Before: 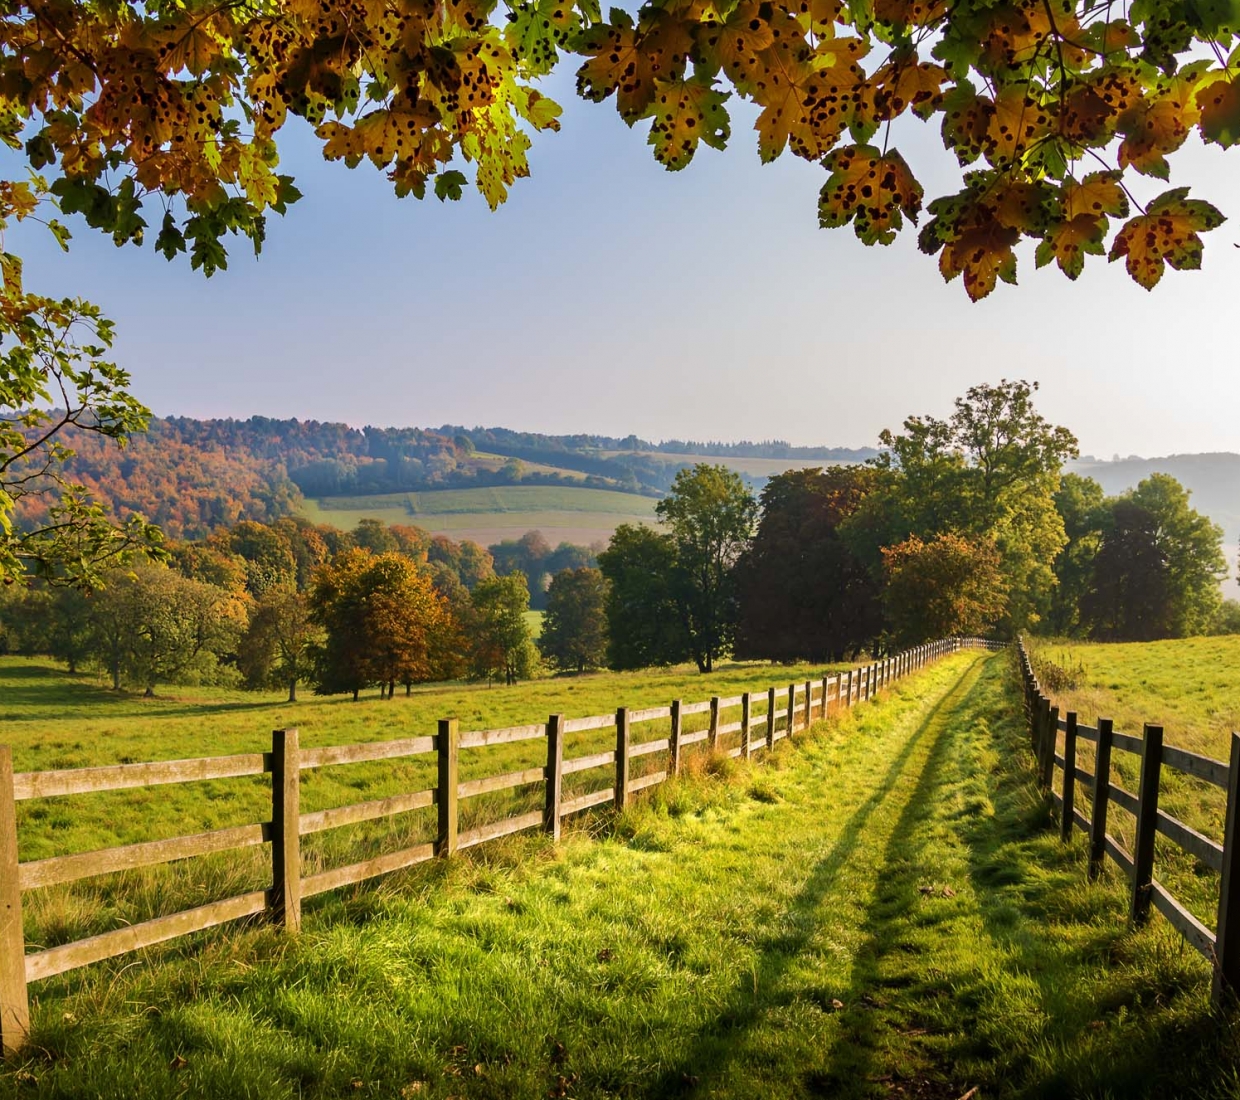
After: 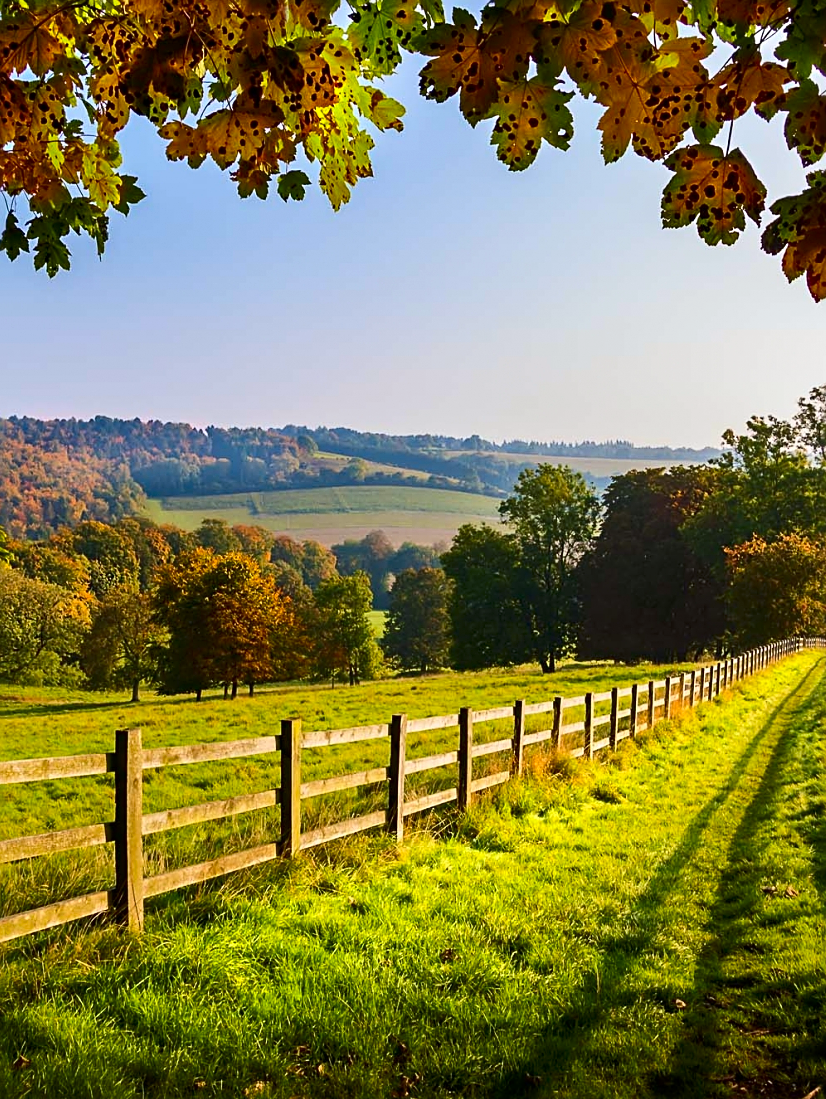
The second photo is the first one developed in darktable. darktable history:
sharpen: on, module defaults
crop and rotate: left 12.673%, right 20.66%
white balance: red 0.986, blue 1.01
contrast brightness saturation: contrast 0.18, saturation 0.3
